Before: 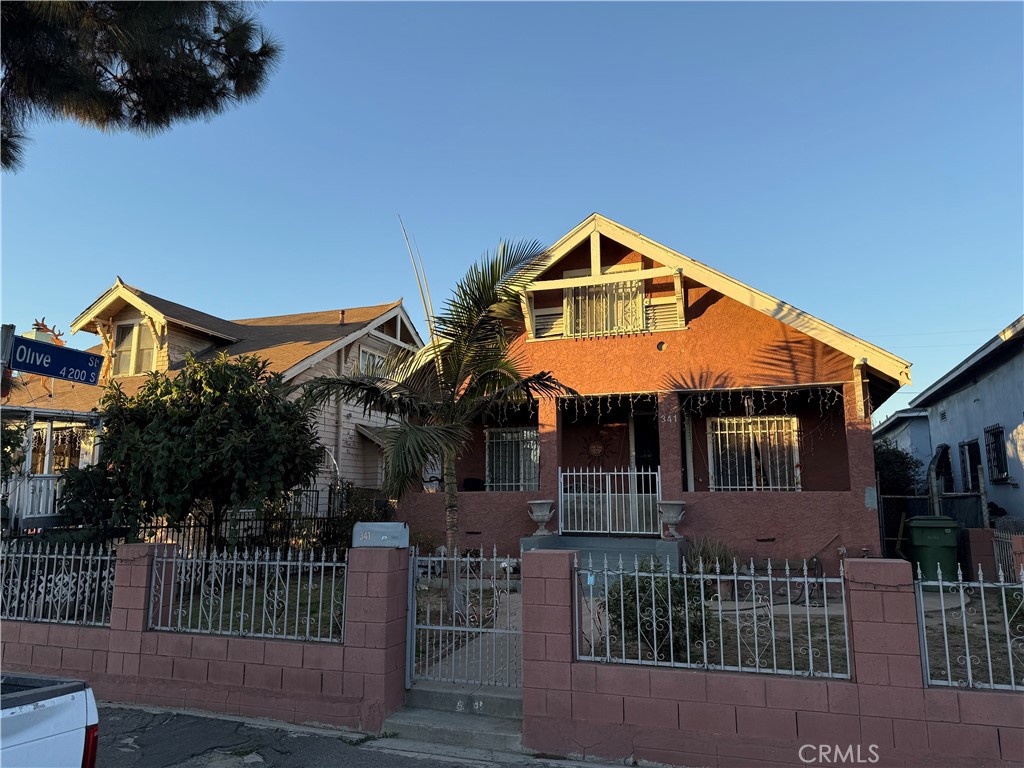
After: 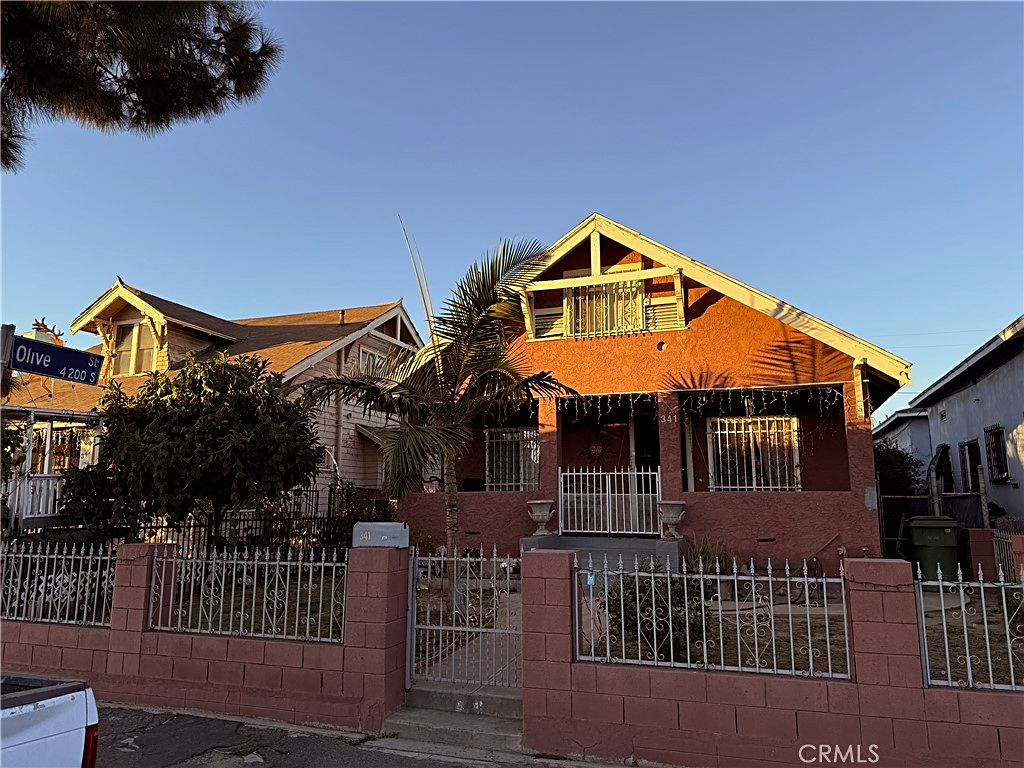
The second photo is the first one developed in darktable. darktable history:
rgb levels: mode RGB, independent channels, levels [[0, 0.5, 1], [0, 0.521, 1], [0, 0.536, 1]]
white balance: emerald 1
sharpen: on, module defaults
